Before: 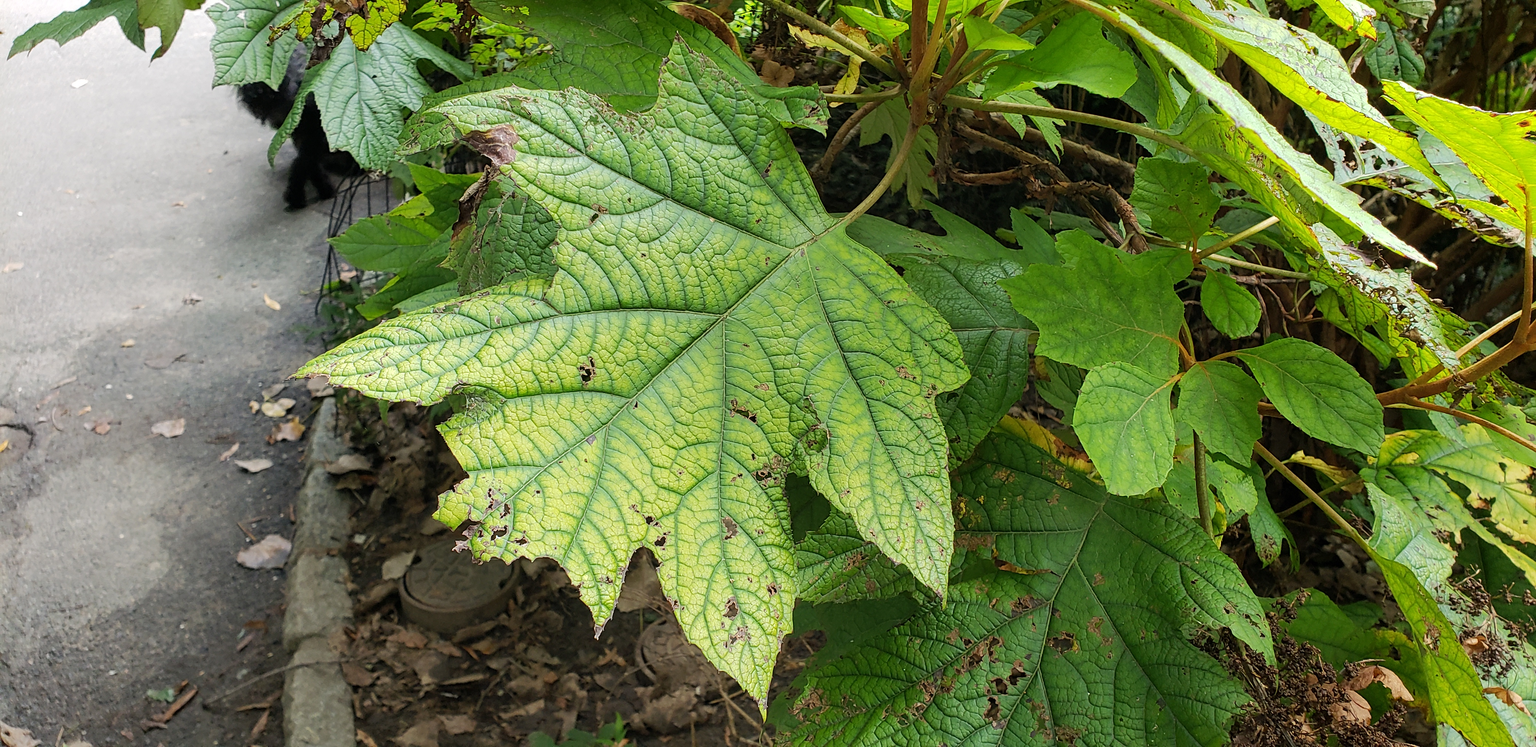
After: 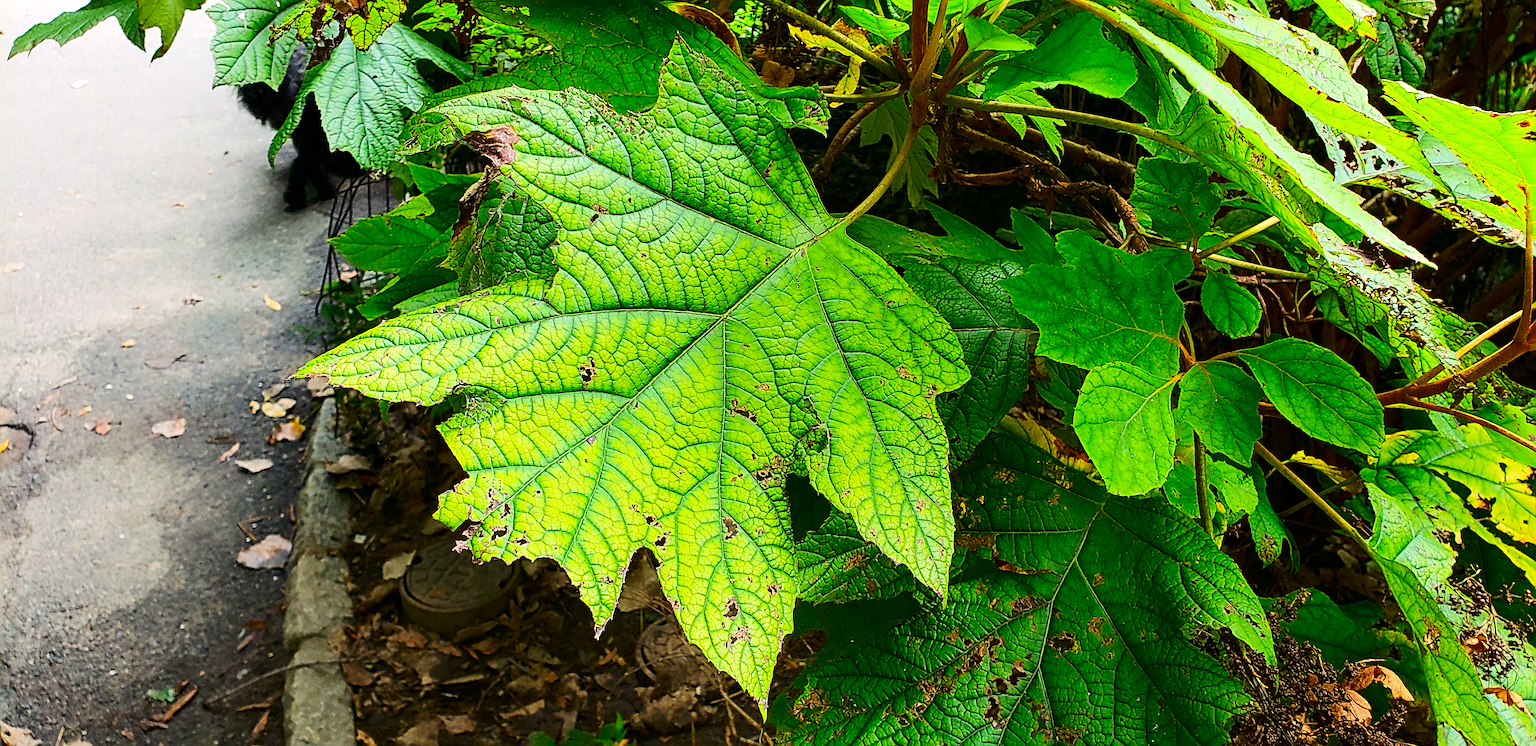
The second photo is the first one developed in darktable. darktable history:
tone curve: curves: ch0 [(0, 0) (0.08, 0.056) (0.4, 0.4) (0.6, 0.612) (0.92, 0.924) (1, 1)], color space Lab, linked channels, preserve colors none
sharpen: radius 4
contrast brightness saturation: contrast 0.26, brightness 0.02, saturation 0.87
